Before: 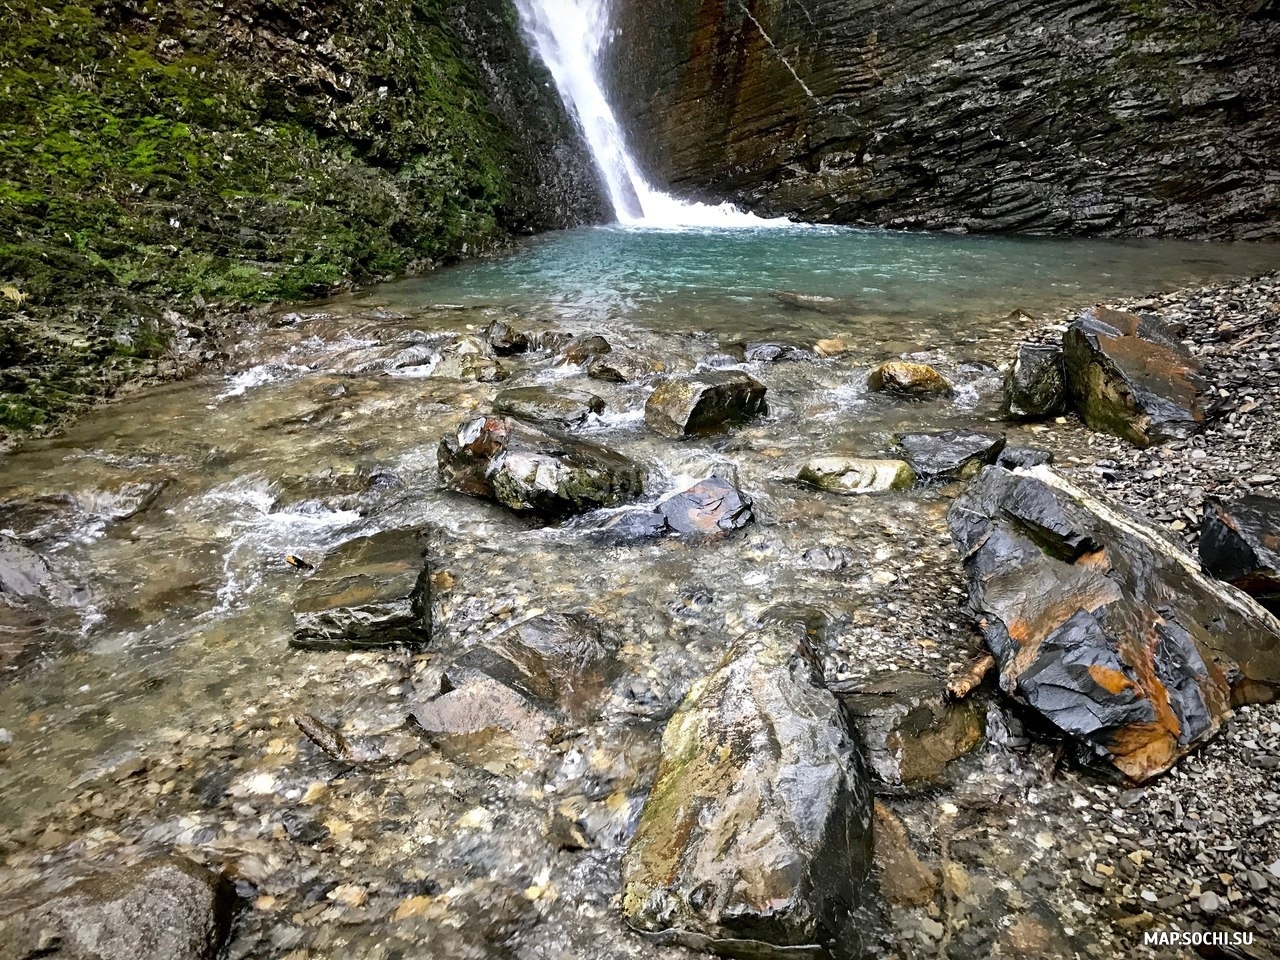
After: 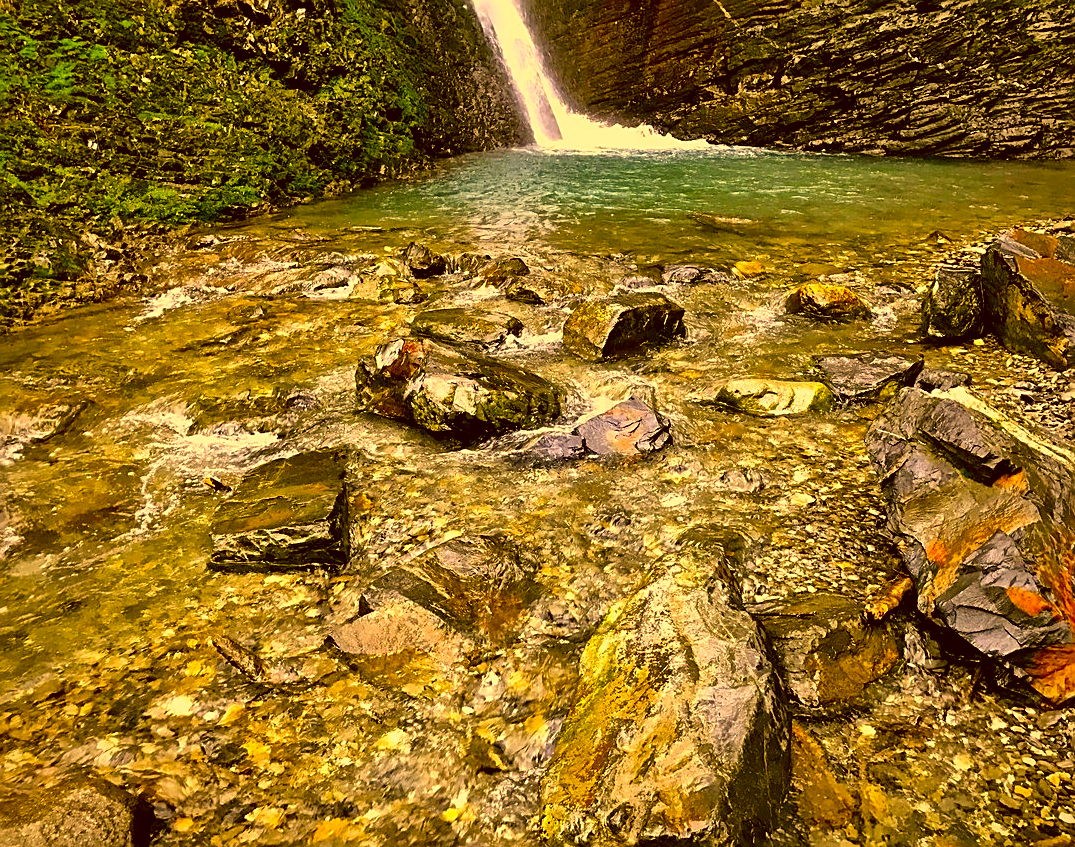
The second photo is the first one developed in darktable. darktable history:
color correction: highlights a* 10.44, highlights b* 30.04, shadows a* 2.73, shadows b* 17.51, saturation 1.72
crop: left 6.446%, top 8.188%, right 9.538%, bottom 3.548%
local contrast: mode bilateral grid, contrast 20, coarseness 50, detail 120%, midtone range 0.2
sharpen: on, module defaults
shadows and highlights: soften with gaussian
